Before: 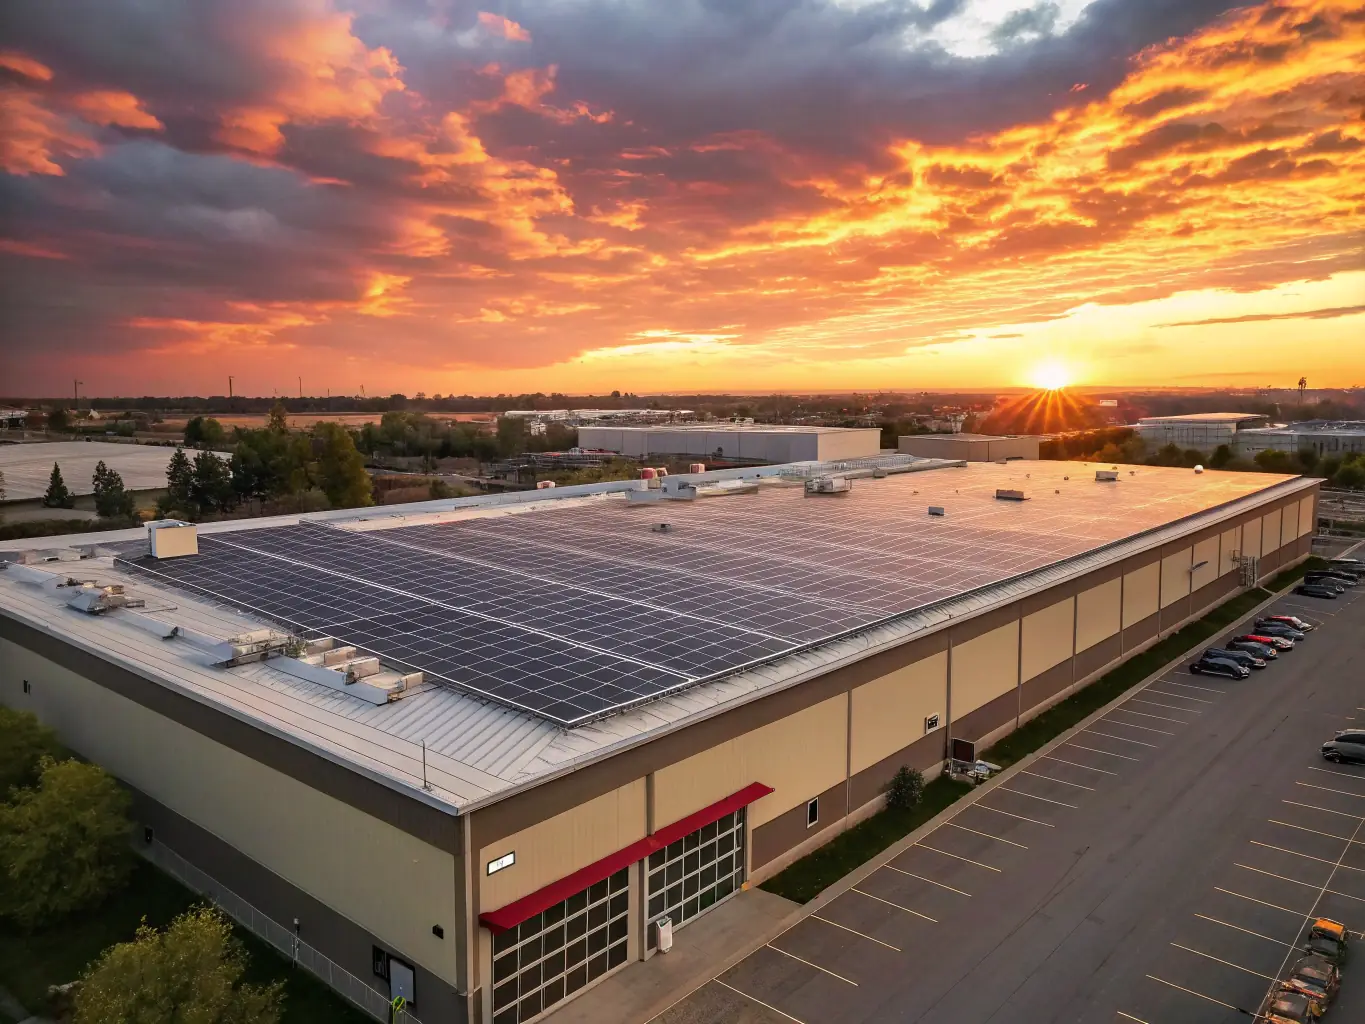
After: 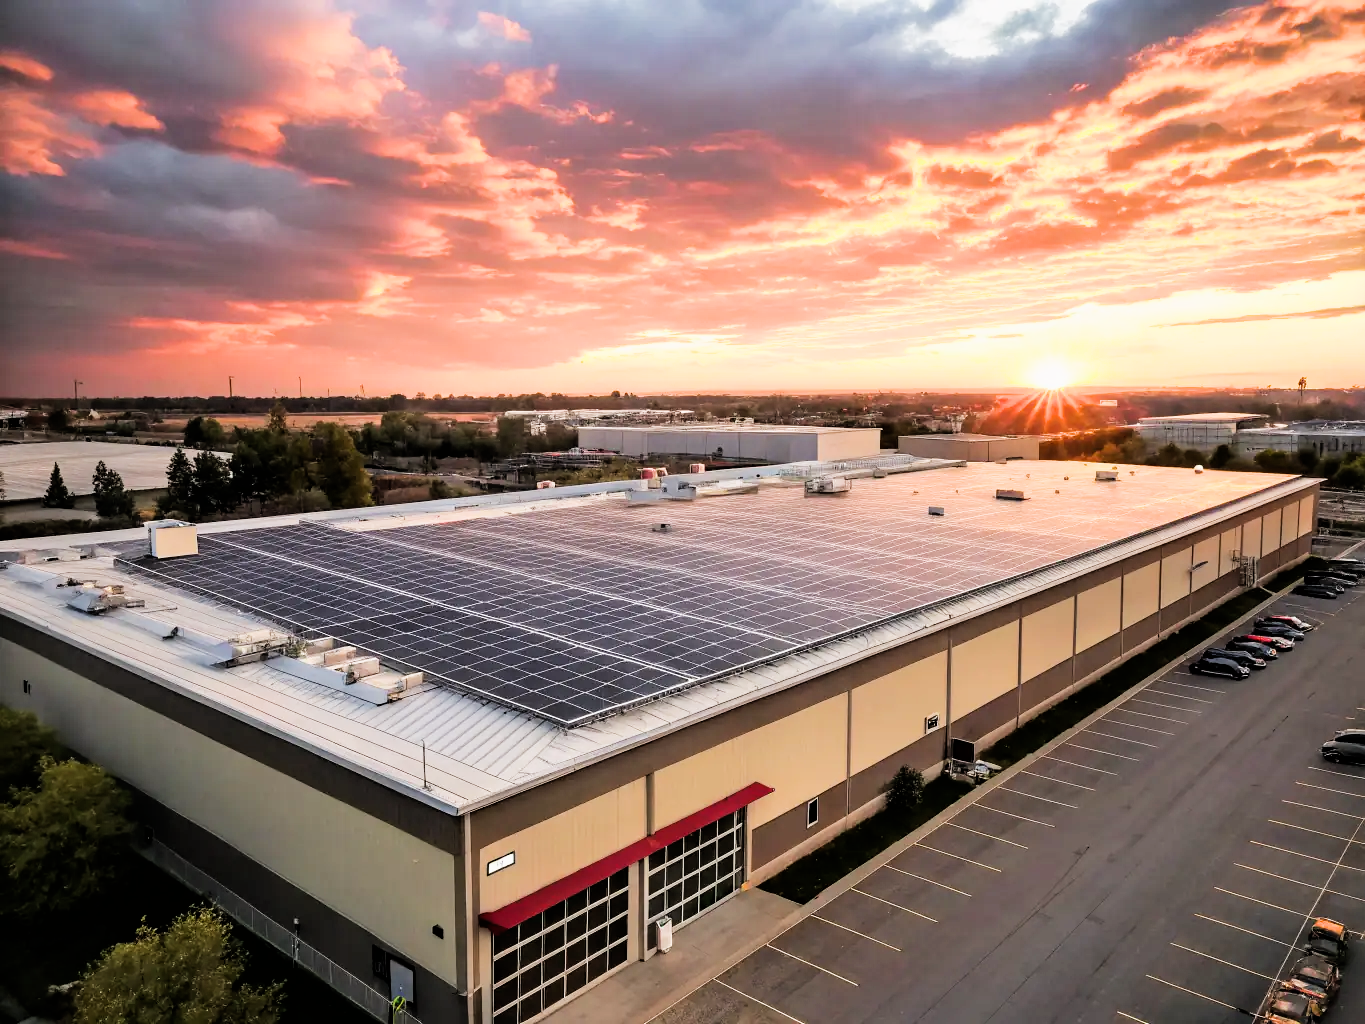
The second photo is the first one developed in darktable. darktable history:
filmic rgb: black relative exposure -5.13 EV, white relative exposure 3.5 EV, hardness 3.19, contrast 1.296, highlights saturation mix -49.06%
exposure: black level correction 0, exposure 0.7 EV, compensate highlight preservation false
